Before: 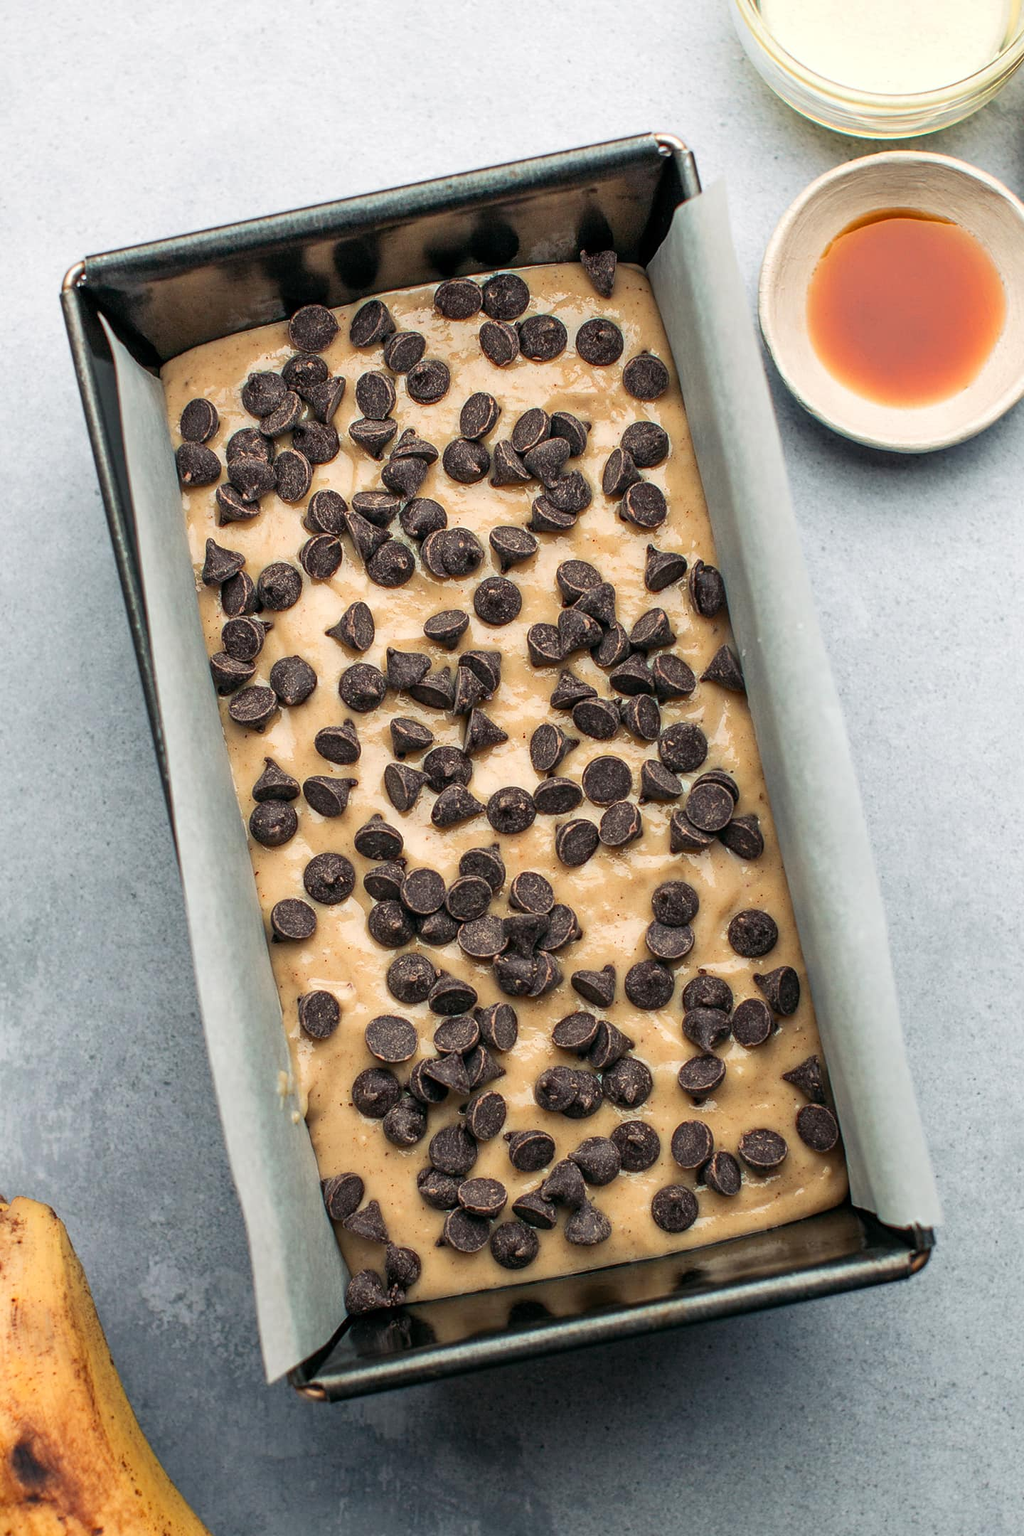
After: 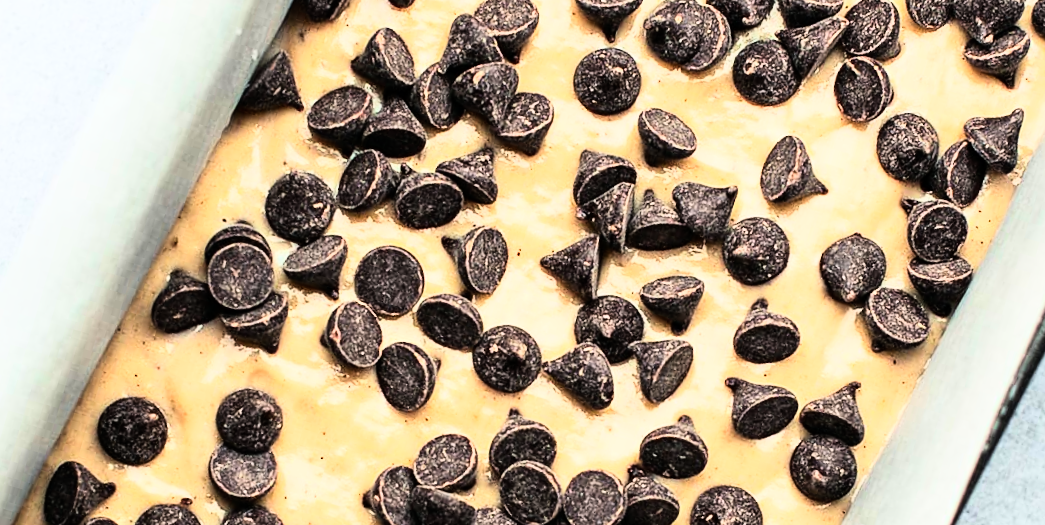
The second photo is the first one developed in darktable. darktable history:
rgb curve: curves: ch0 [(0, 0) (0.21, 0.15) (0.24, 0.21) (0.5, 0.75) (0.75, 0.96) (0.89, 0.99) (1, 1)]; ch1 [(0, 0.02) (0.21, 0.13) (0.25, 0.2) (0.5, 0.67) (0.75, 0.9) (0.89, 0.97) (1, 1)]; ch2 [(0, 0.02) (0.21, 0.13) (0.25, 0.2) (0.5, 0.67) (0.75, 0.9) (0.89, 0.97) (1, 1)], compensate middle gray true
crop and rotate: angle 16.12°, top 30.835%, bottom 35.653%
